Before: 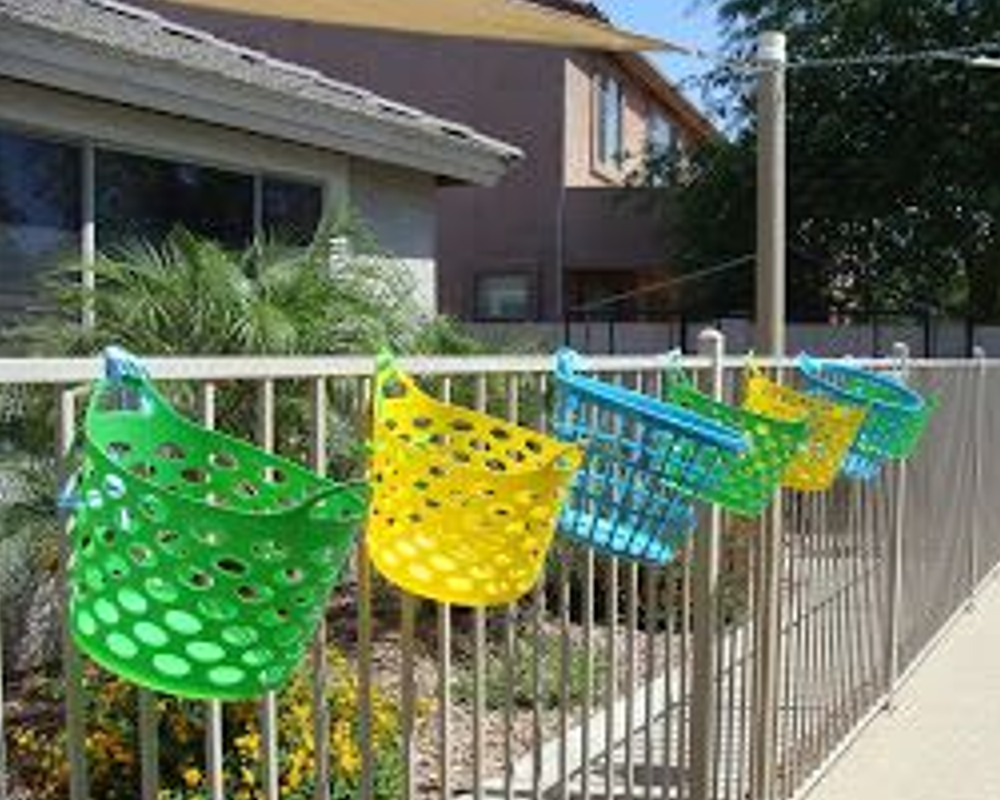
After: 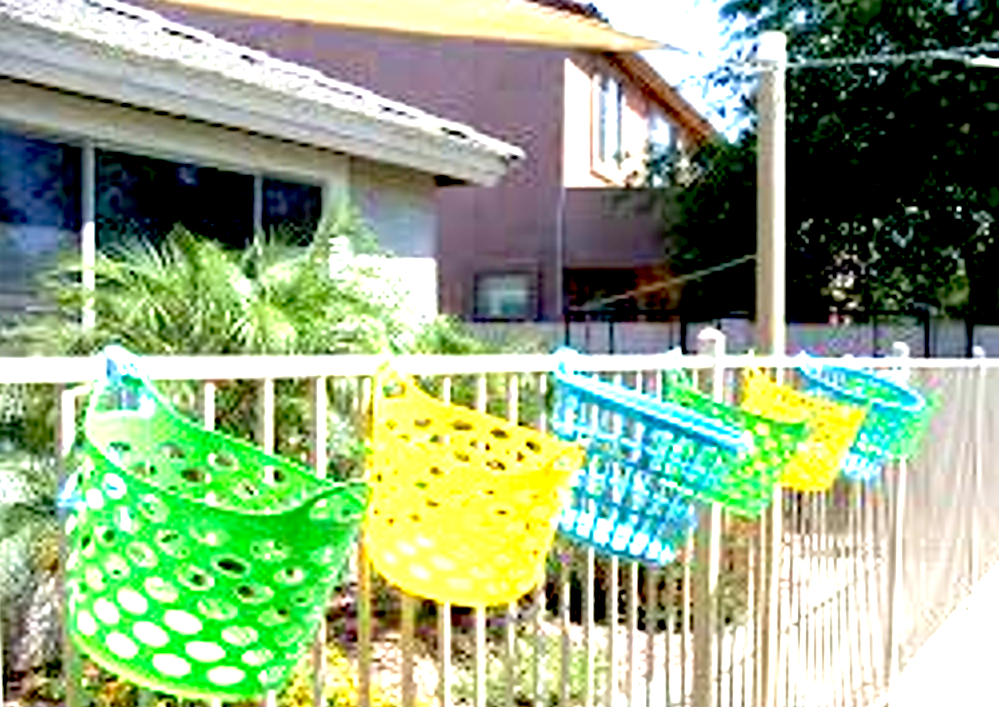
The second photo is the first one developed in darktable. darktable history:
velvia: on, module defaults
crop and rotate: top 0%, bottom 11.541%
exposure: black level correction 0.014, exposure 1.777 EV, compensate highlight preservation false
